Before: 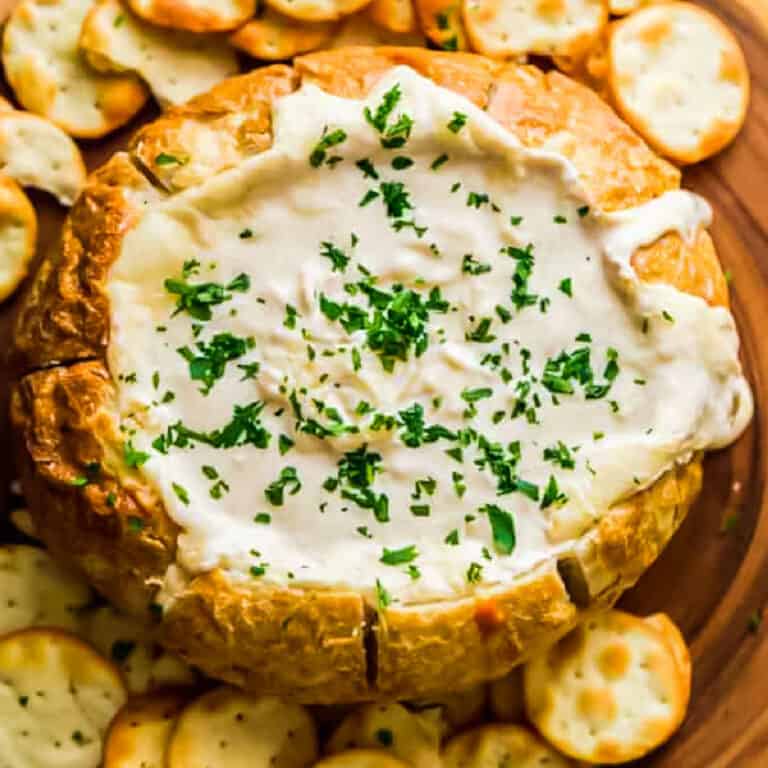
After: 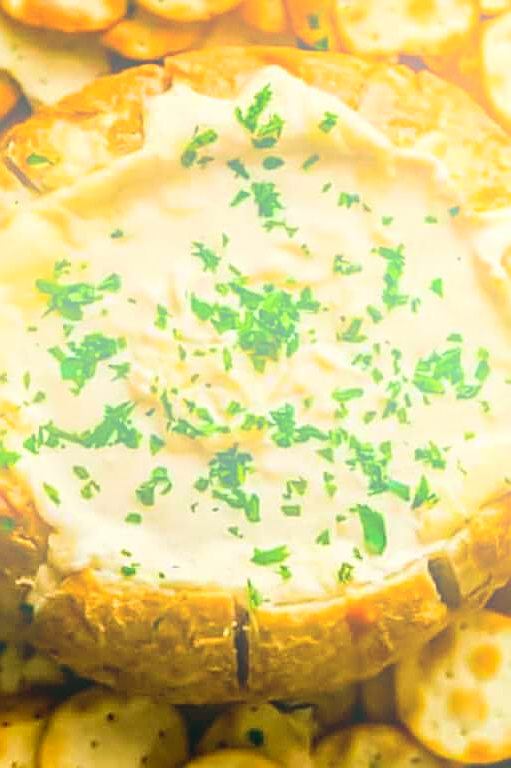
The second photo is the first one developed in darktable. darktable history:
crop: left 16.899%, right 16.556%
bloom: on, module defaults
sharpen: on, module defaults
color correction: highlights a* -0.482, highlights b* 9.48, shadows a* -9.48, shadows b* 0.803
